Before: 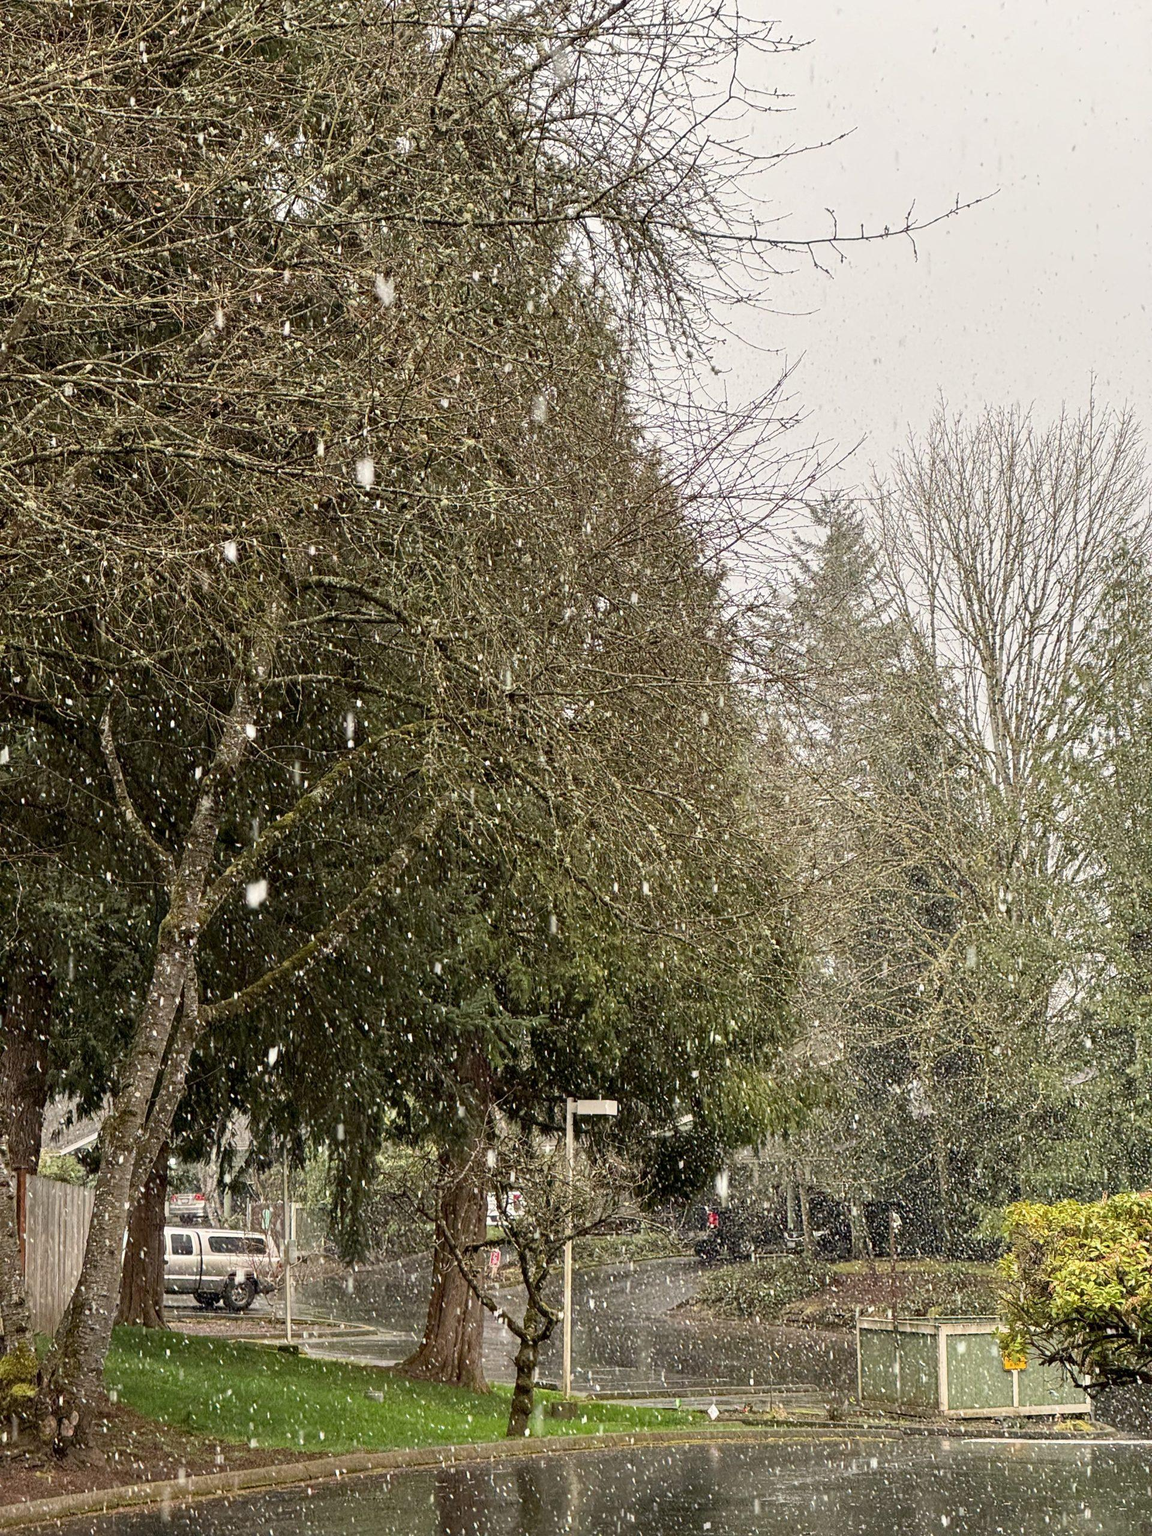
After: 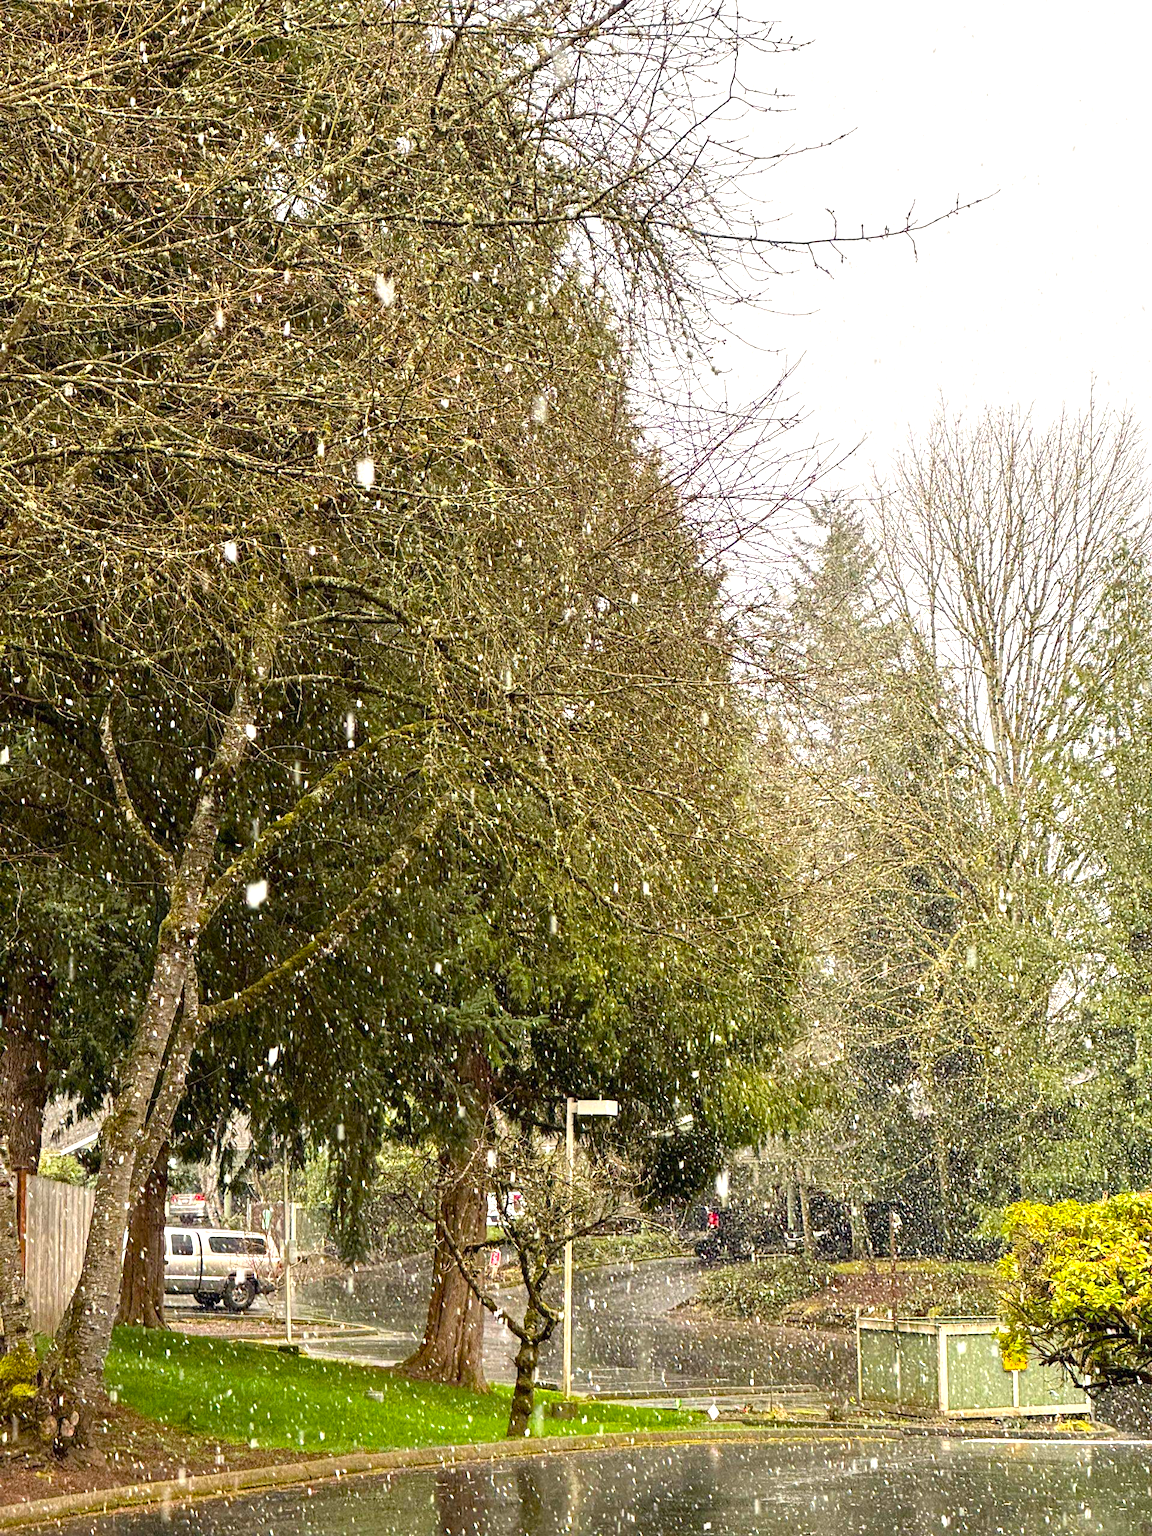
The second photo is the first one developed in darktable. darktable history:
exposure: black level correction 0, exposure 0.7 EV, compensate exposure bias true, compensate highlight preservation false
color balance rgb: linear chroma grading › global chroma 10%, perceptual saturation grading › global saturation 30%, global vibrance 10%
